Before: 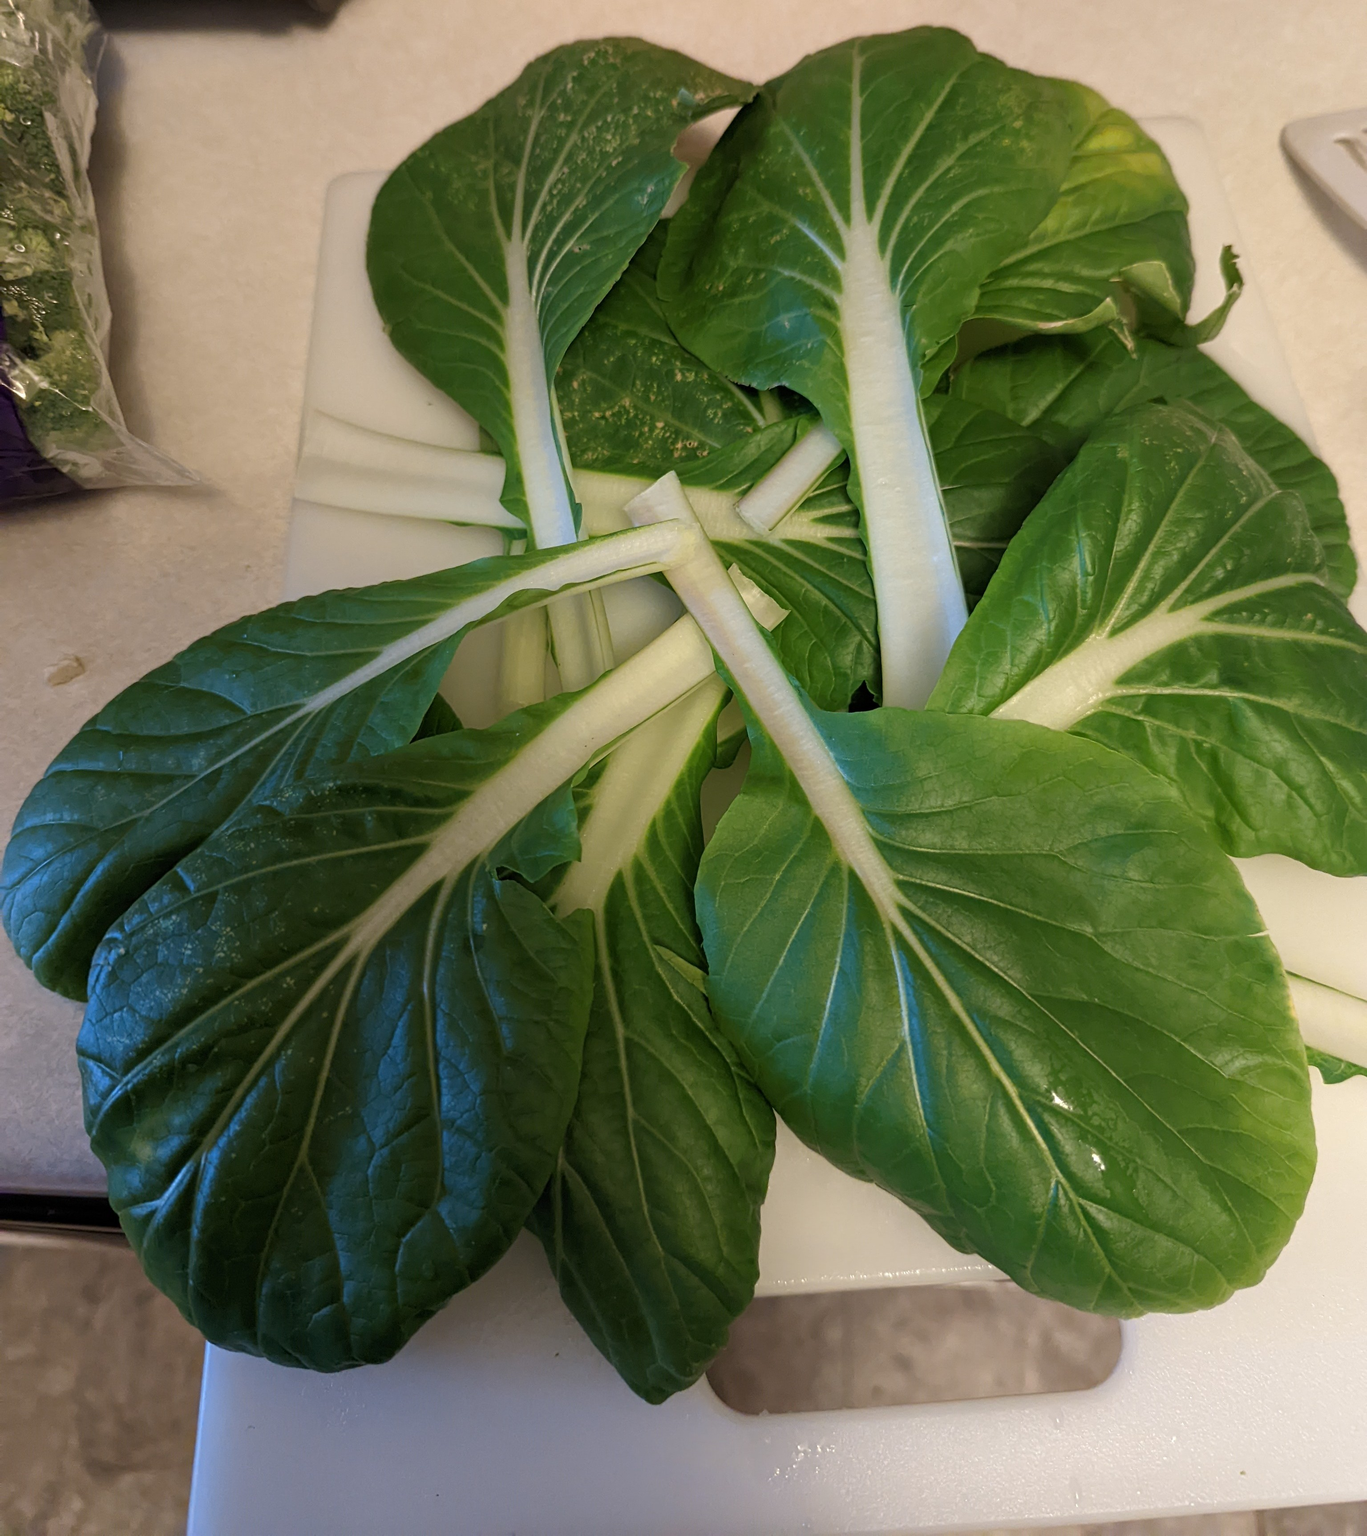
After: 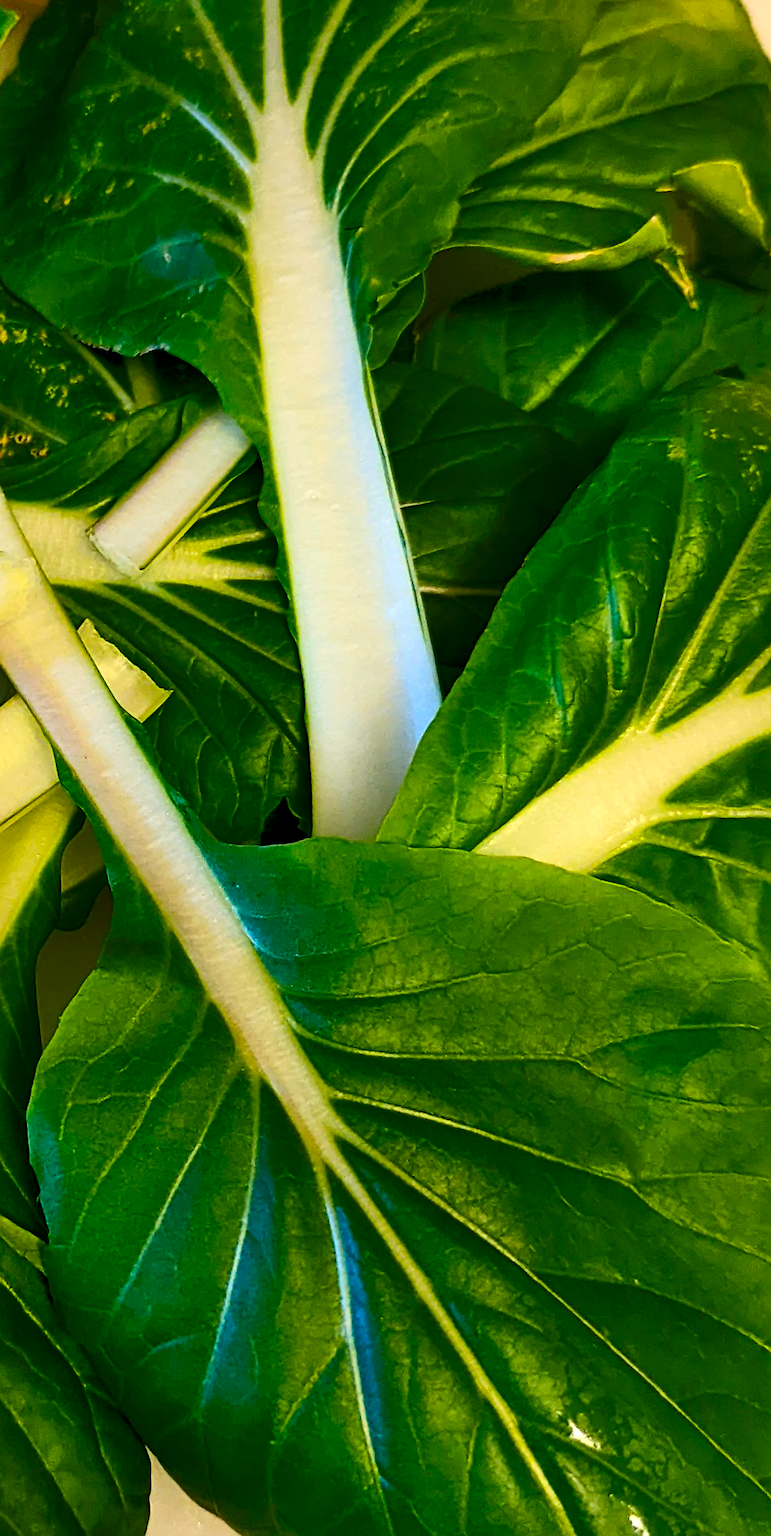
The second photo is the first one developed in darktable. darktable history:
color balance rgb: shadows lift › chroma 1.004%, shadows lift › hue 214.43°, perceptual saturation grading › global saturation 24.879%, global vibrance 50.272%
contrast brightness saturation: contrast 0.323, brightness -0.07, saturation 0.166
crop and rotate: left 49.523%, top 10.134%, right 13.253%, bottom 23.939%
shadows and highlights: highlights color adjustment 0.302%, low approximation 0.01, soften with gaussian
exposure: black level correction 0.001, exposure 0.499 EV, compensate exposure bias true, compensate highlight preservation false
tone equalizer: -8 EV 0.227 EV, -7 EV 0.407 EV, -6 EV 0.407 EV, -5 EV 0.247 EV, -3 EV -0.245 EV, -2 EV -0.415 EV, -1 EV -0.403 EV, +0 EV -0.249 EV
sharpen: on, module defaults
